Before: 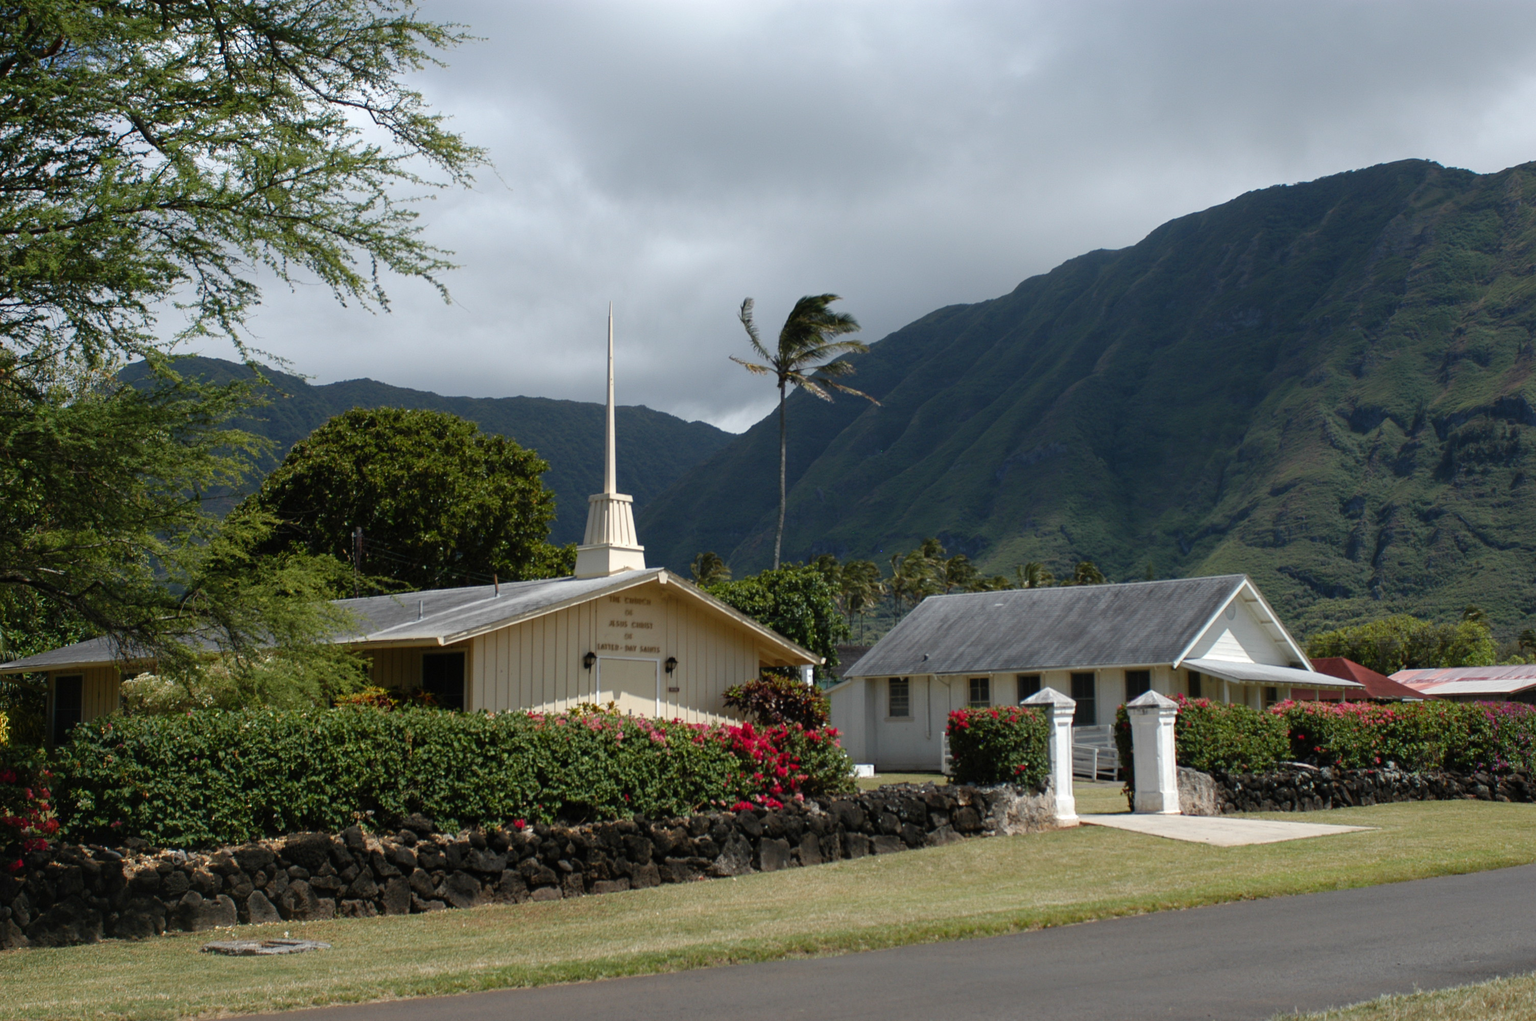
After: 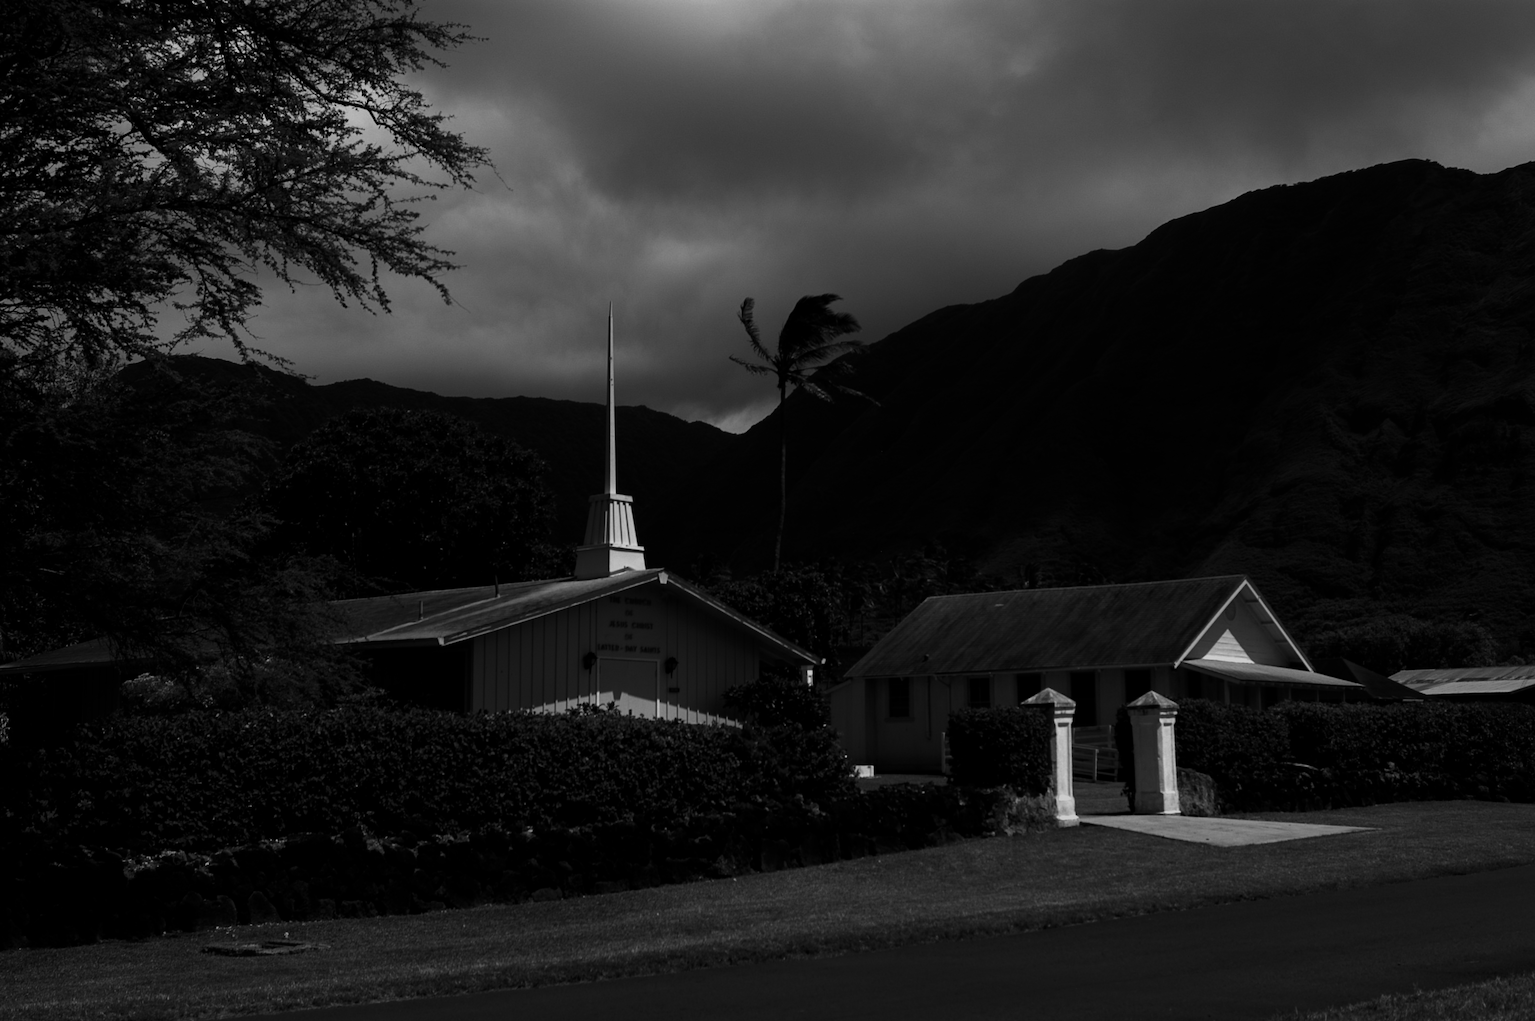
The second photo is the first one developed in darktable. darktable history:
exposure: exposure -0.242 EV, compensate highlight preservation false
contrast brightness saturation: contrast 0.02, brightness -1, saturation -1
